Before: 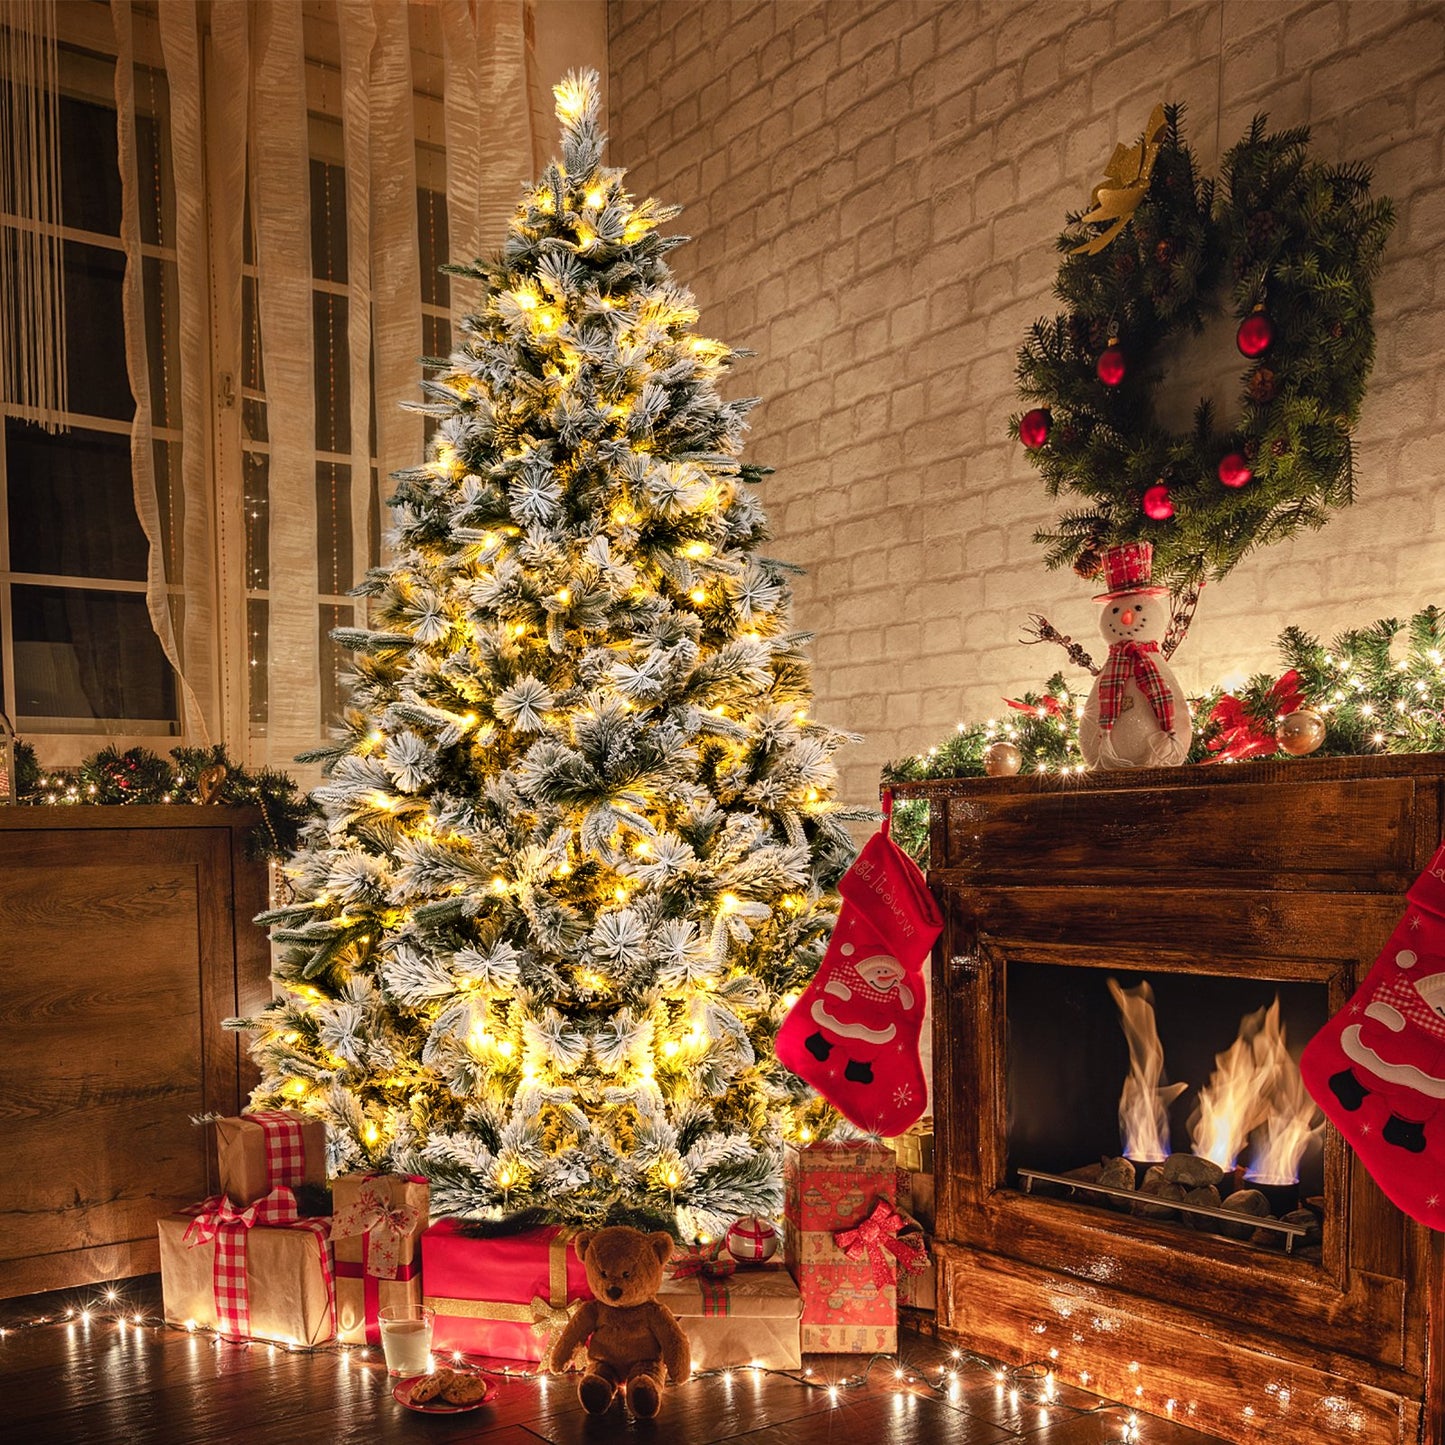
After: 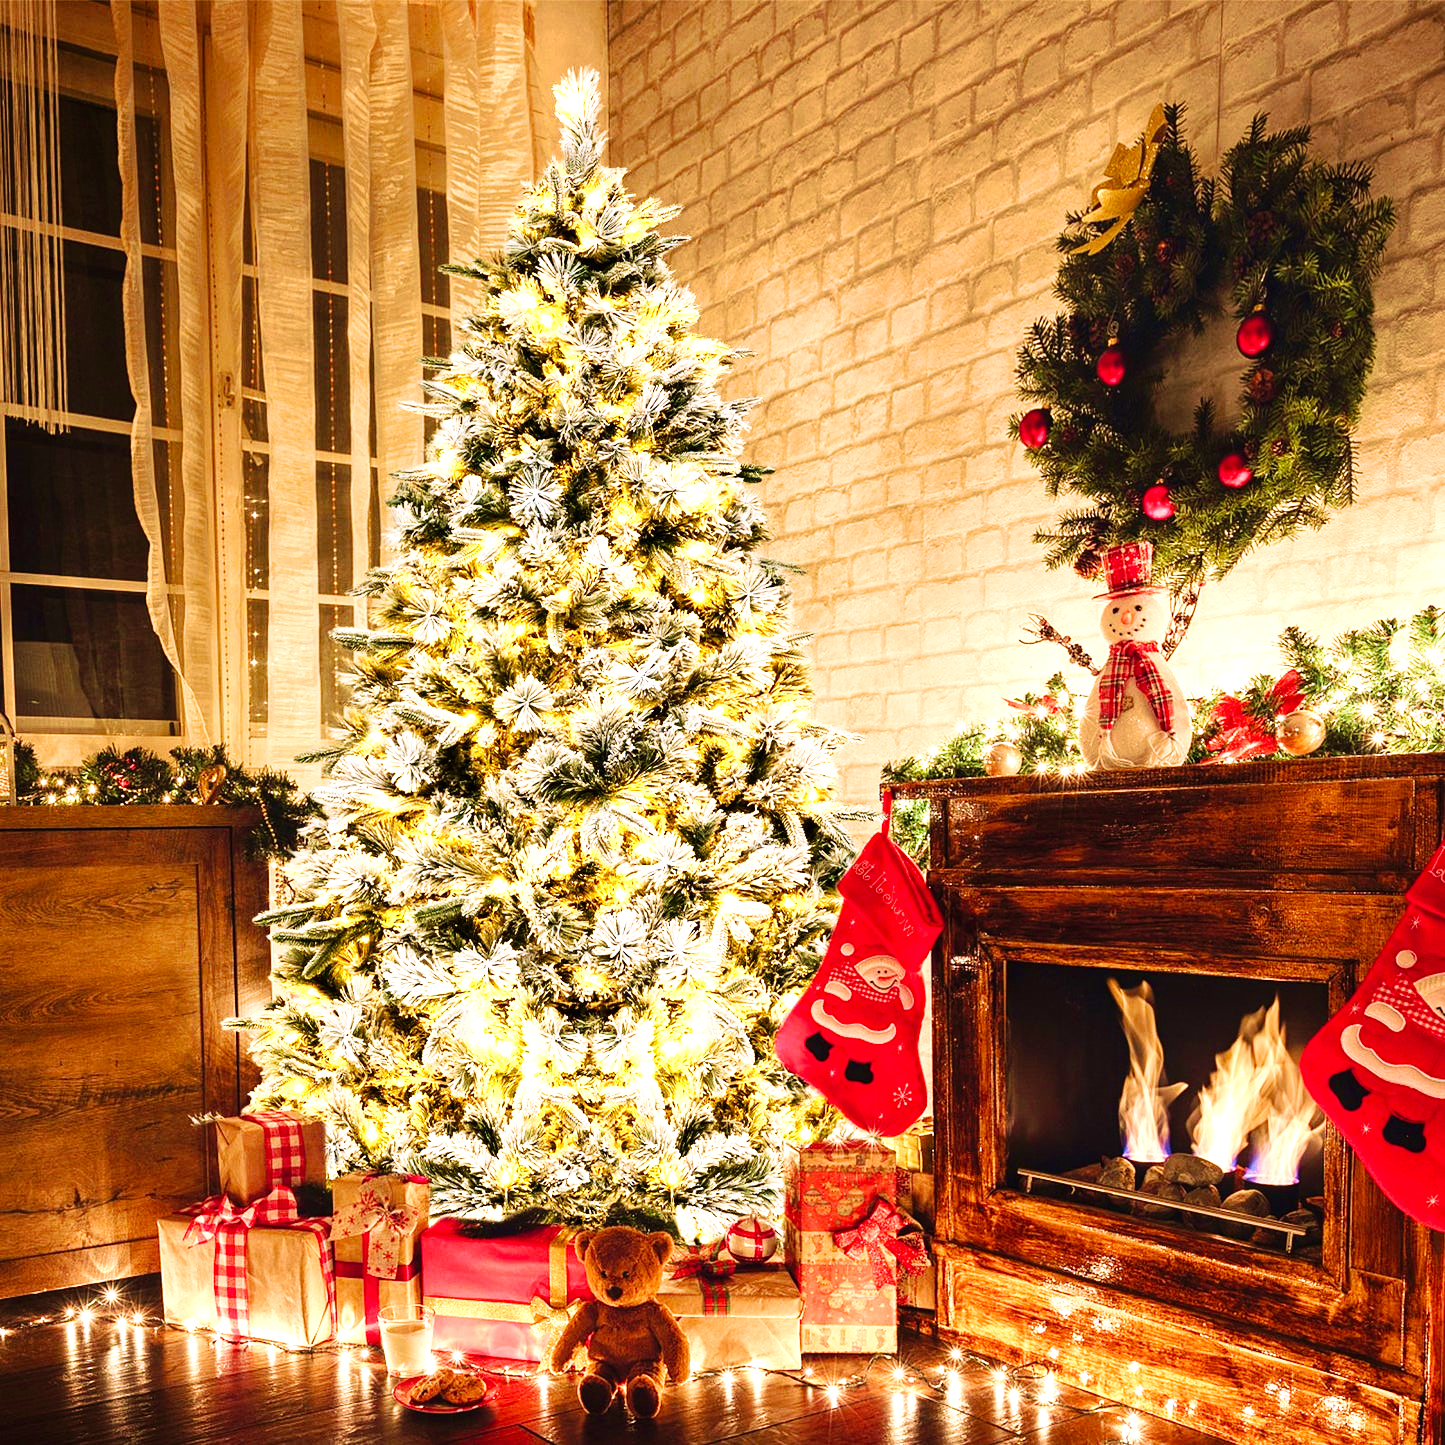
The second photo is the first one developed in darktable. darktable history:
contrast brightness saturation: contrast 0.032, brightness -0.038
exposure: exposure 1 EV, compensate exposure bias true, compensate highlight preservation false
base curve: curves: ch0 [(0, 0) (0.032, 0.025) (0.121, 0.166) (0.206, 0.329) (0.605, 0.79) (1, 1)], preserve colors none
velvia: strength 73.91%
